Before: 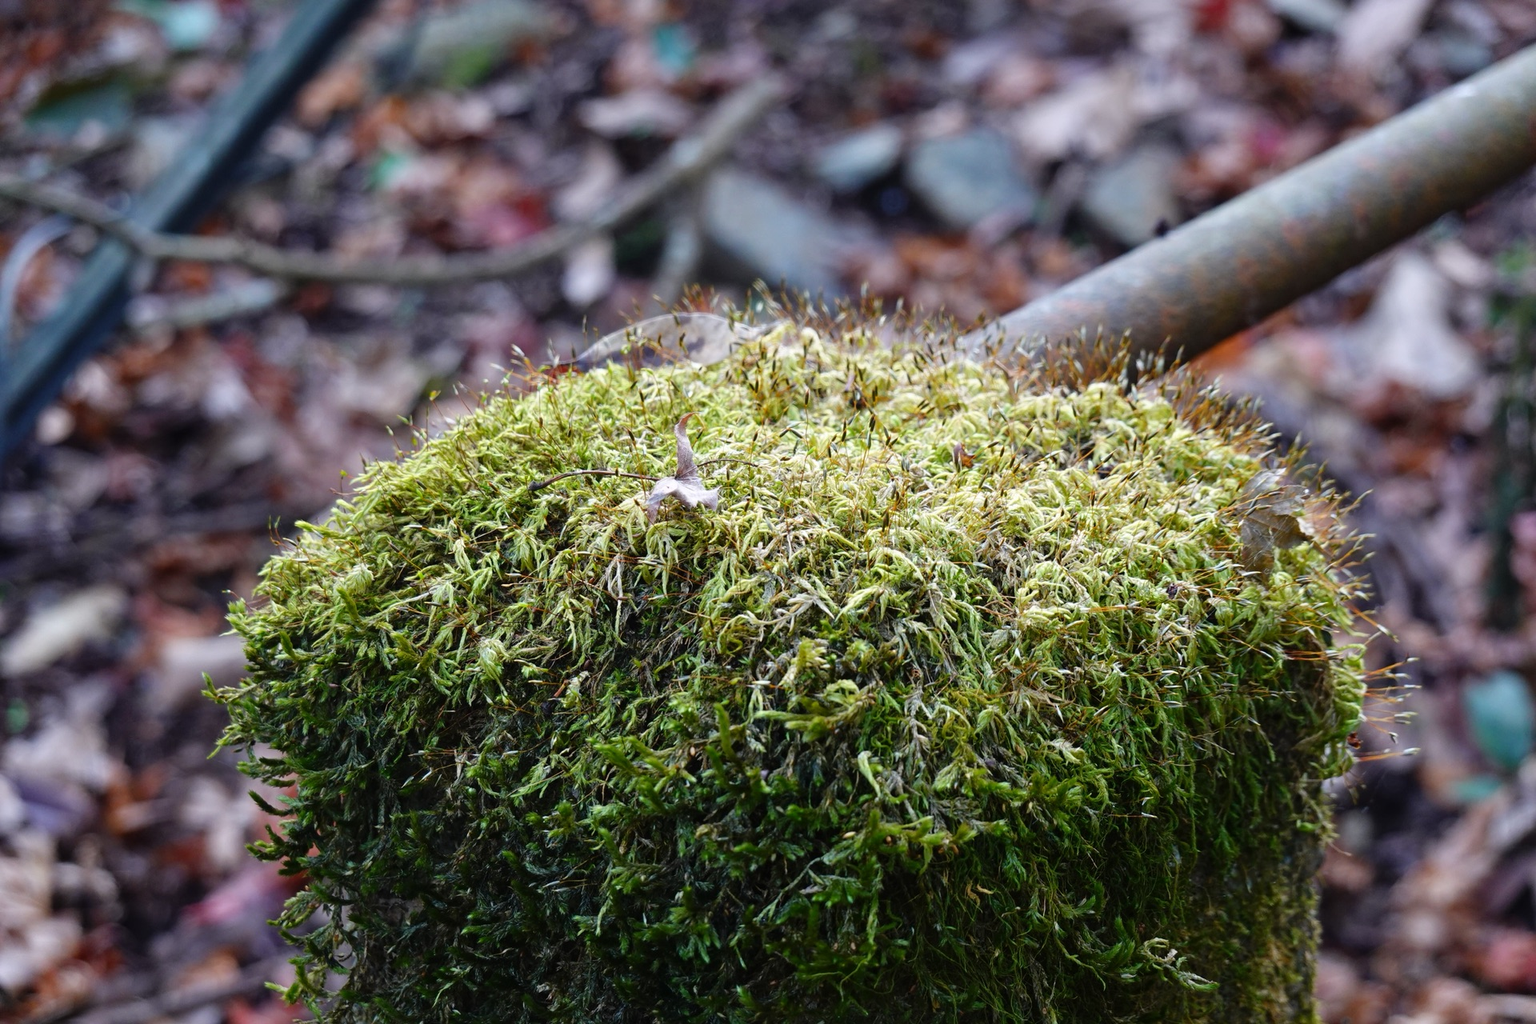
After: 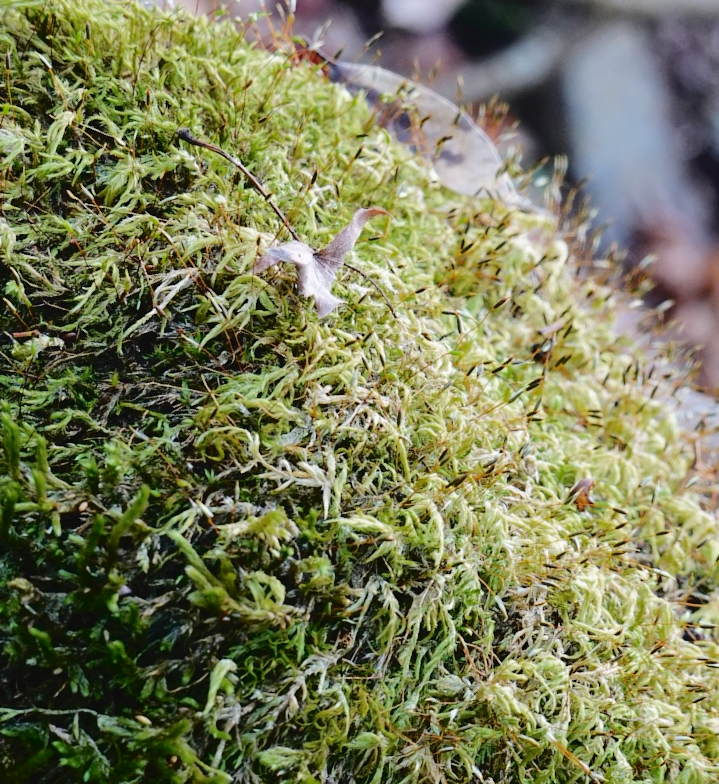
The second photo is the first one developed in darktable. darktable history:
crop and rotate: angle -46.1°, top 16.404%, right 0.974%, bottom 11.7%
tone curve: curves: ch0 [(0, 0) (0.003, 0.031) (0.011, 0.033) (0.025, 0.038) (0.044, 0.049) (0.069, 0.059) (0.1, 0.071) (0.136, 0.093) (0.177, 0.142) (0.224, 0.204) (0.277, 0.292) (0.335, 0.387) (0.399, 0.484) (0.468, 0.567) (0.543, 0.643) (0.623, 0.712) (0.709, 0.776) (0.801, 0.837) (0.898, 0.903) (1, 1)], color space Lab, independent channels, preserve colors none
color zones: curves: ch0 [(0, 0.425) (0.143, 0.422) (0.286, 0.42) (0.429, 0.419) (0.571, 0.419) (0.714, 0.42) (0.857, 0.422) (1, 0.425)]
